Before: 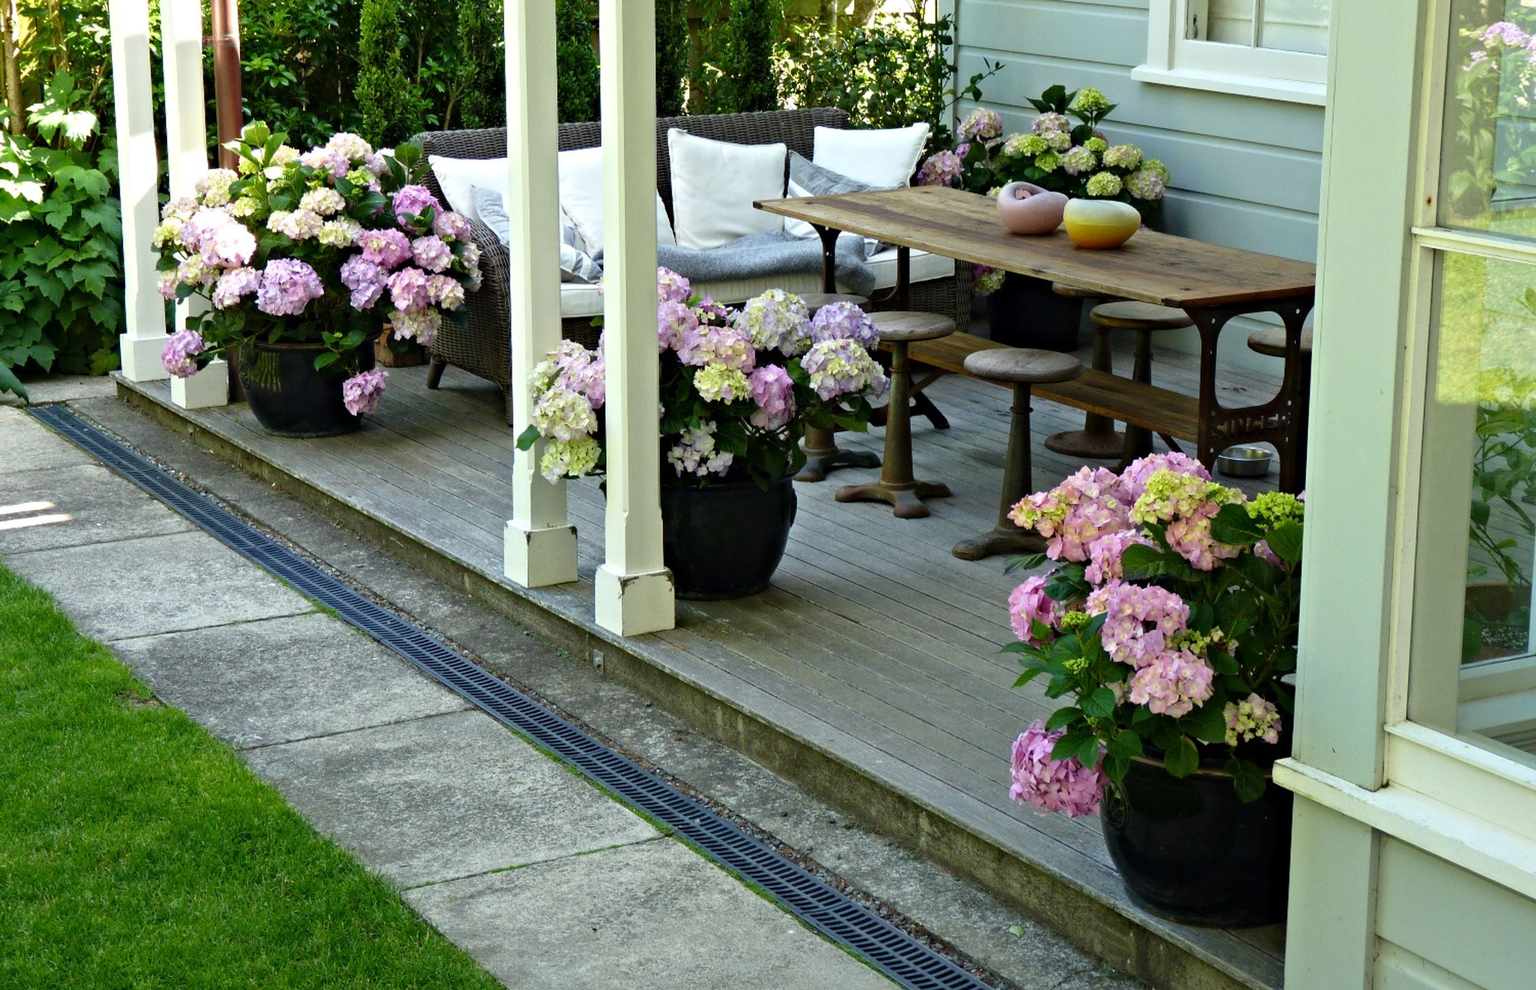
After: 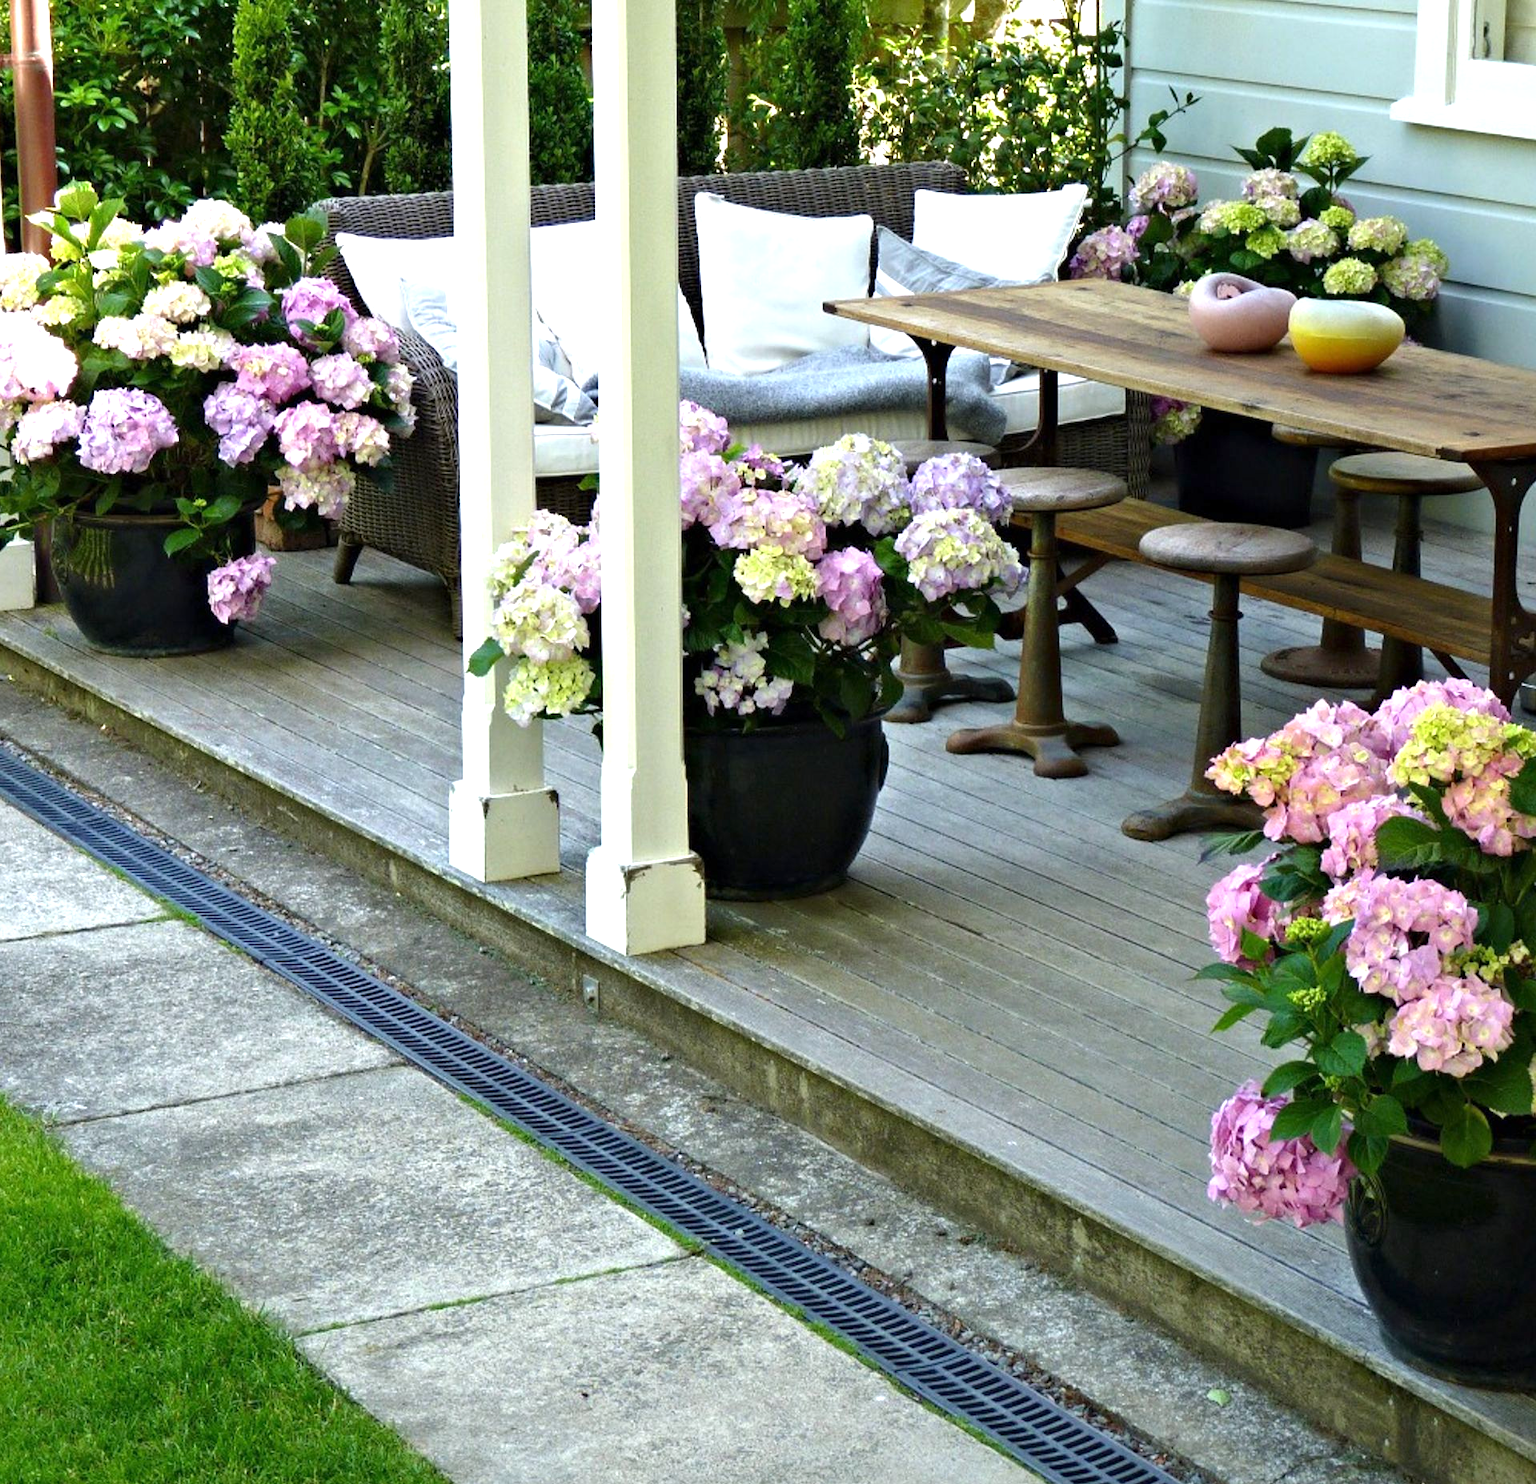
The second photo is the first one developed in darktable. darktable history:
exposure: exposure 0.636 EV, compensate highlight preservation false
crop and rotate: left 13.342%, right 19.991%
white balance: red 1.009, blue 1.027
